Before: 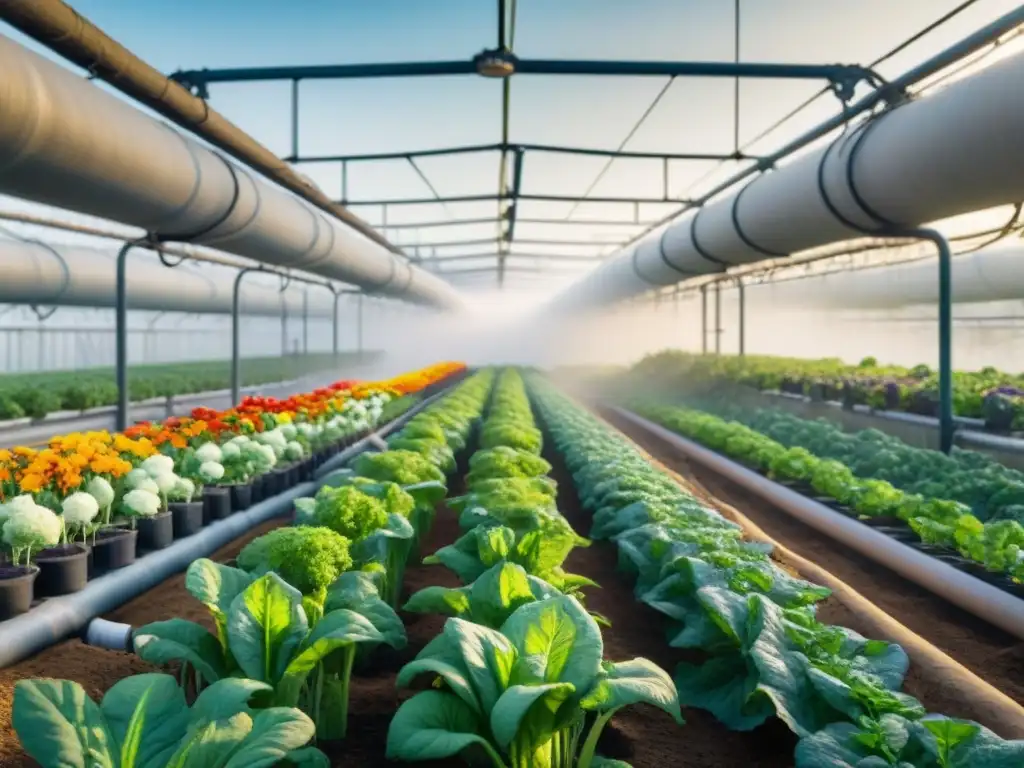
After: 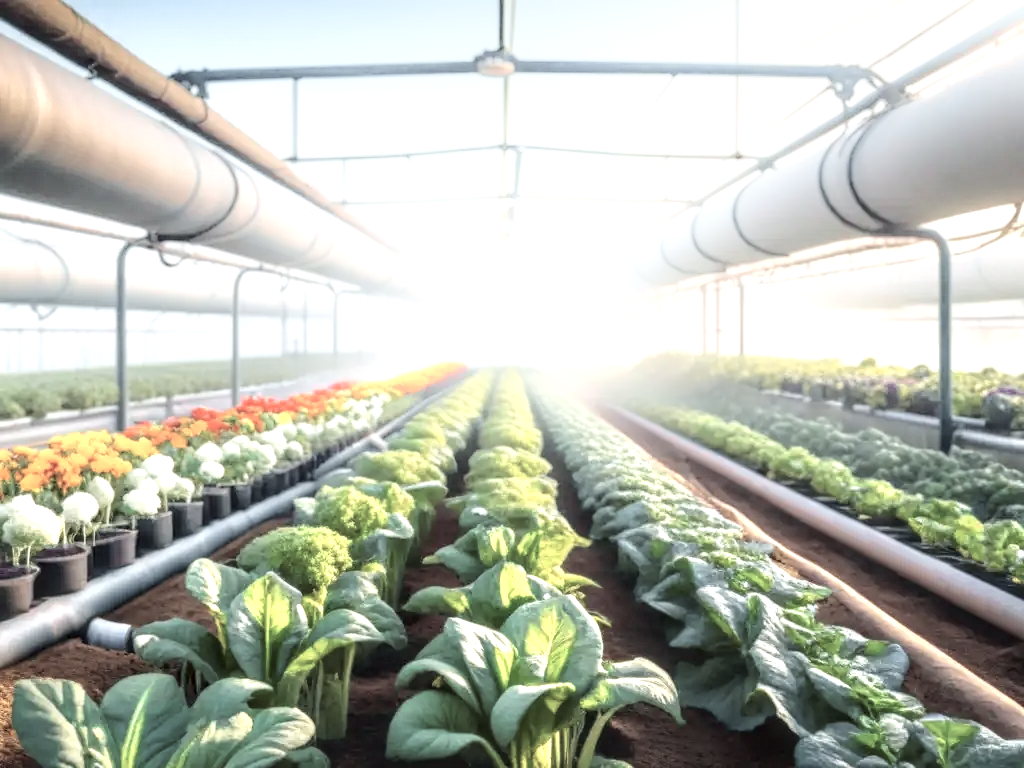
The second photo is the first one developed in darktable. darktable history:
shadows and highlights: shadows -90, highlights 90, soften with gaussian
local contrast: highlights 0%, shadows 0%, detail 182%
tone curve: curves: ch0 [(0, 0) (0.253, 0.237) (1, 1)]; ch1 [(0, 0) (0.401, 0.42) (0.442, 0.47) (0.491, 0.495) (0.511, 0.523) (0.557, 0.565) (0.66, 0.683) (1, 1)]; ch2 [(0, 0) (0.394, 0.413) (0.5, 0.5) (0.578, 0.568) (1, 1)], color space Lab, independent channels, preserve colors none
contrast brightness saturation: contrast -0.26, saturation -0.43
exposure: exposure 1.15 EV, compensate highlight preservation false
